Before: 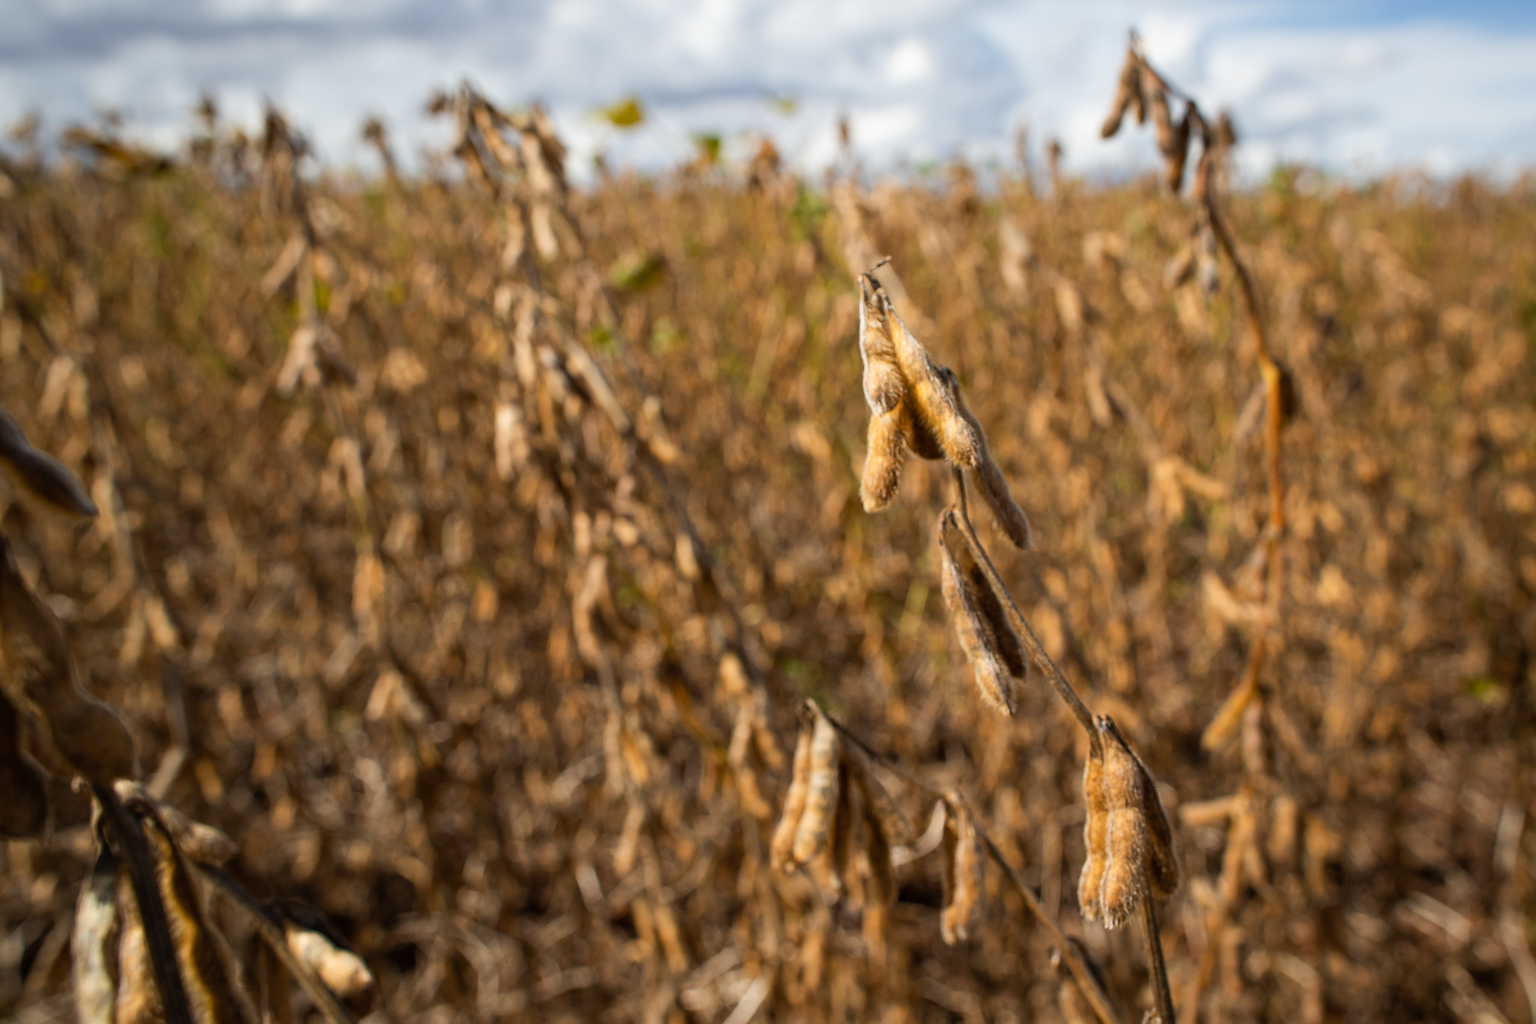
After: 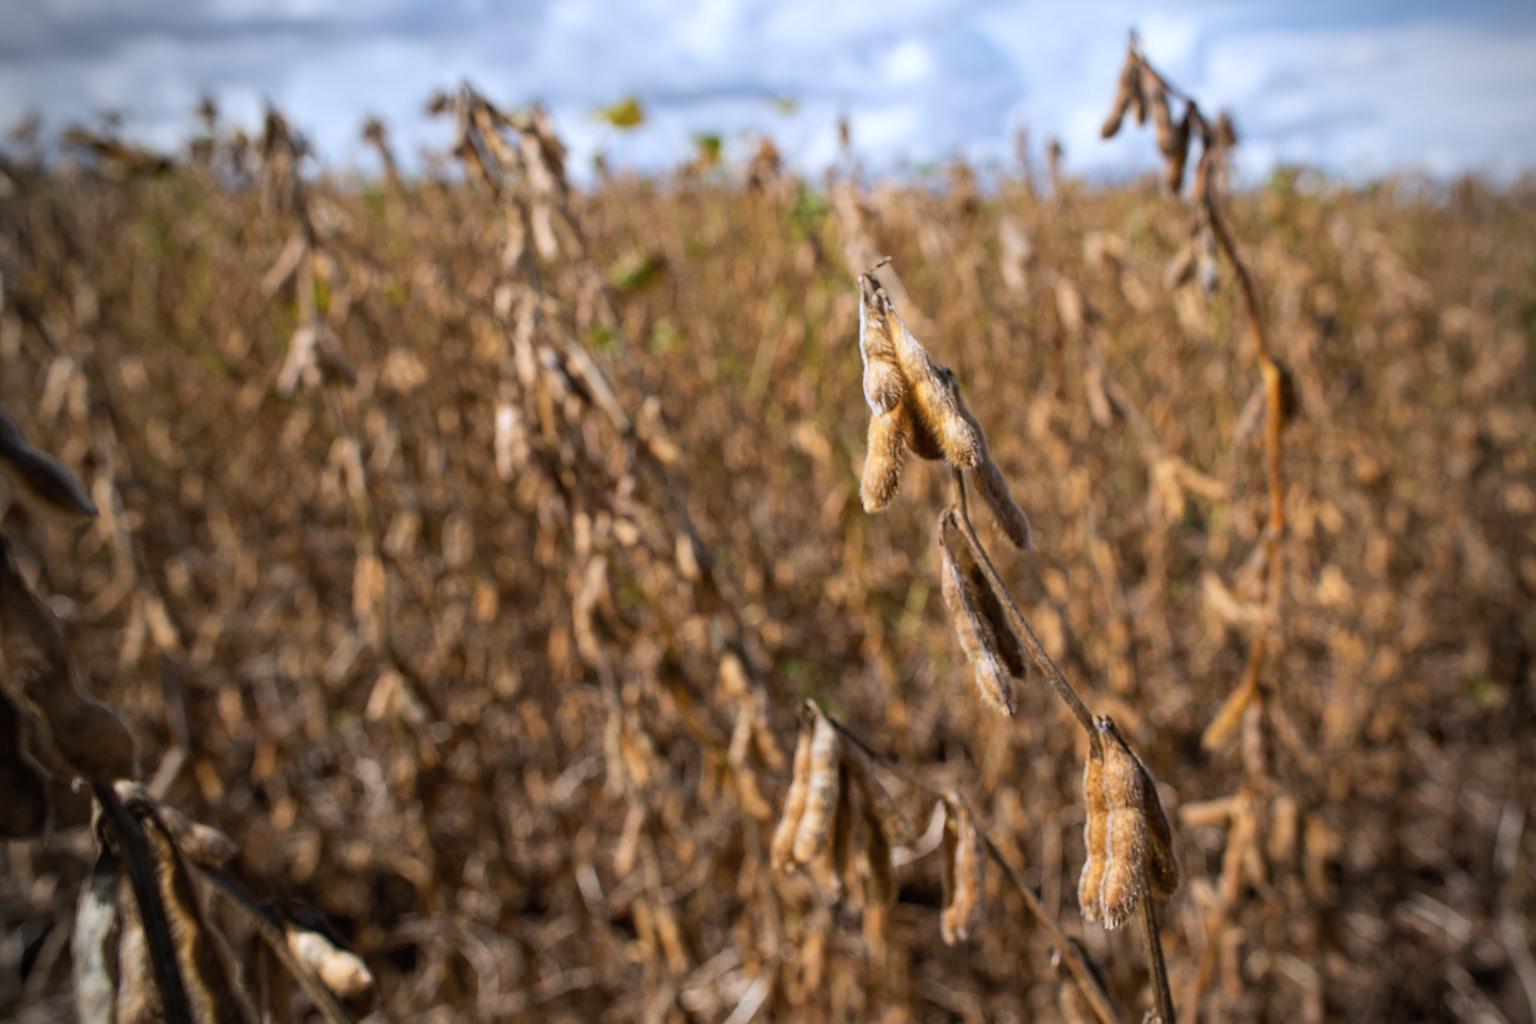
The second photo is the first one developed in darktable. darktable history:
color calibration: illuminant as shot in camera, x 0.37, y 0.382, temperature 4313.32 K
vignetting: on, module defaults
